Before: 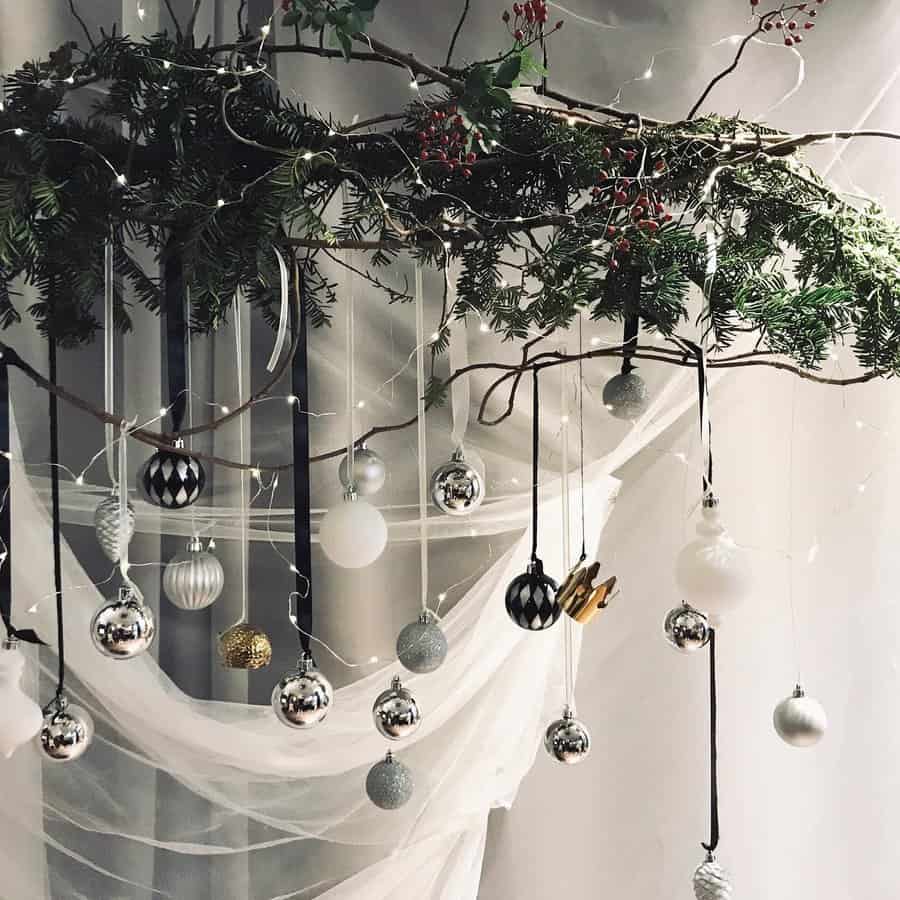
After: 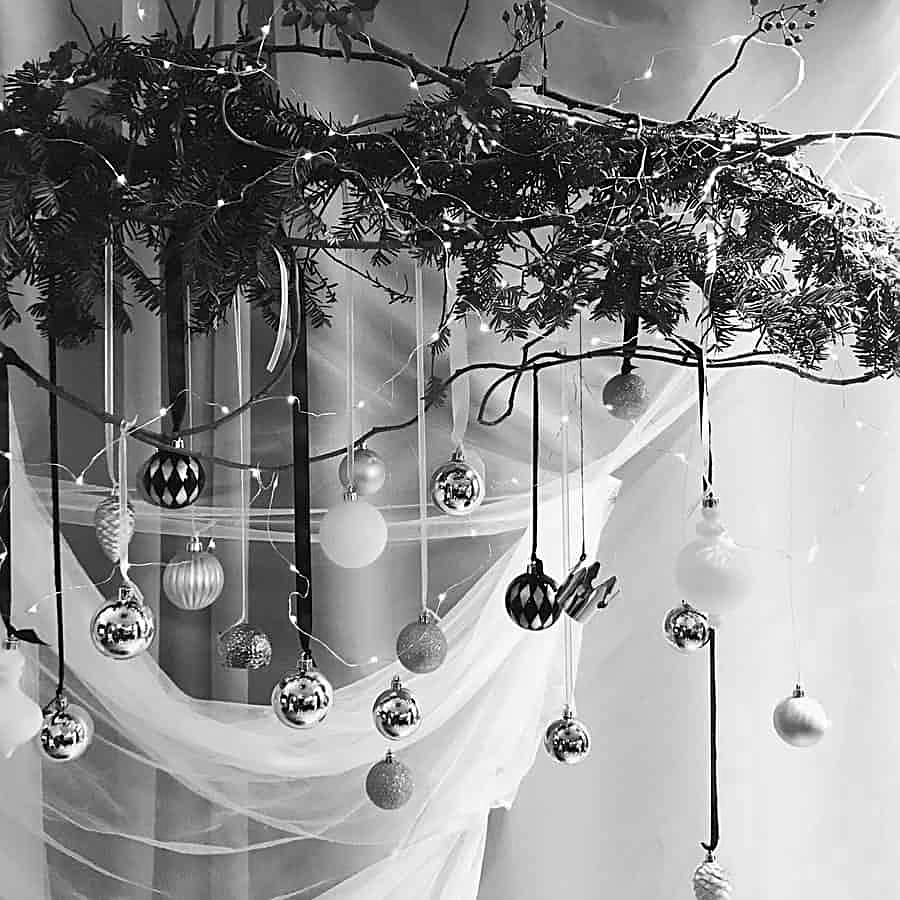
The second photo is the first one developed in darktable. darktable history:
sharpen: amount 0.601
color zones: curves: ch0 [(0, 0.613) (0.01, 0.613) (0.245, 0.448) (0.498, 0.529) (0.642, 0.665) (0.879, 0.777) (0.99, 0.613)]; ch1 [(0, 0) (0.143, 0) (0.286, 0) (0.429, 0) (0.571, 0) (0.714, 0) (0.857, 0)]
